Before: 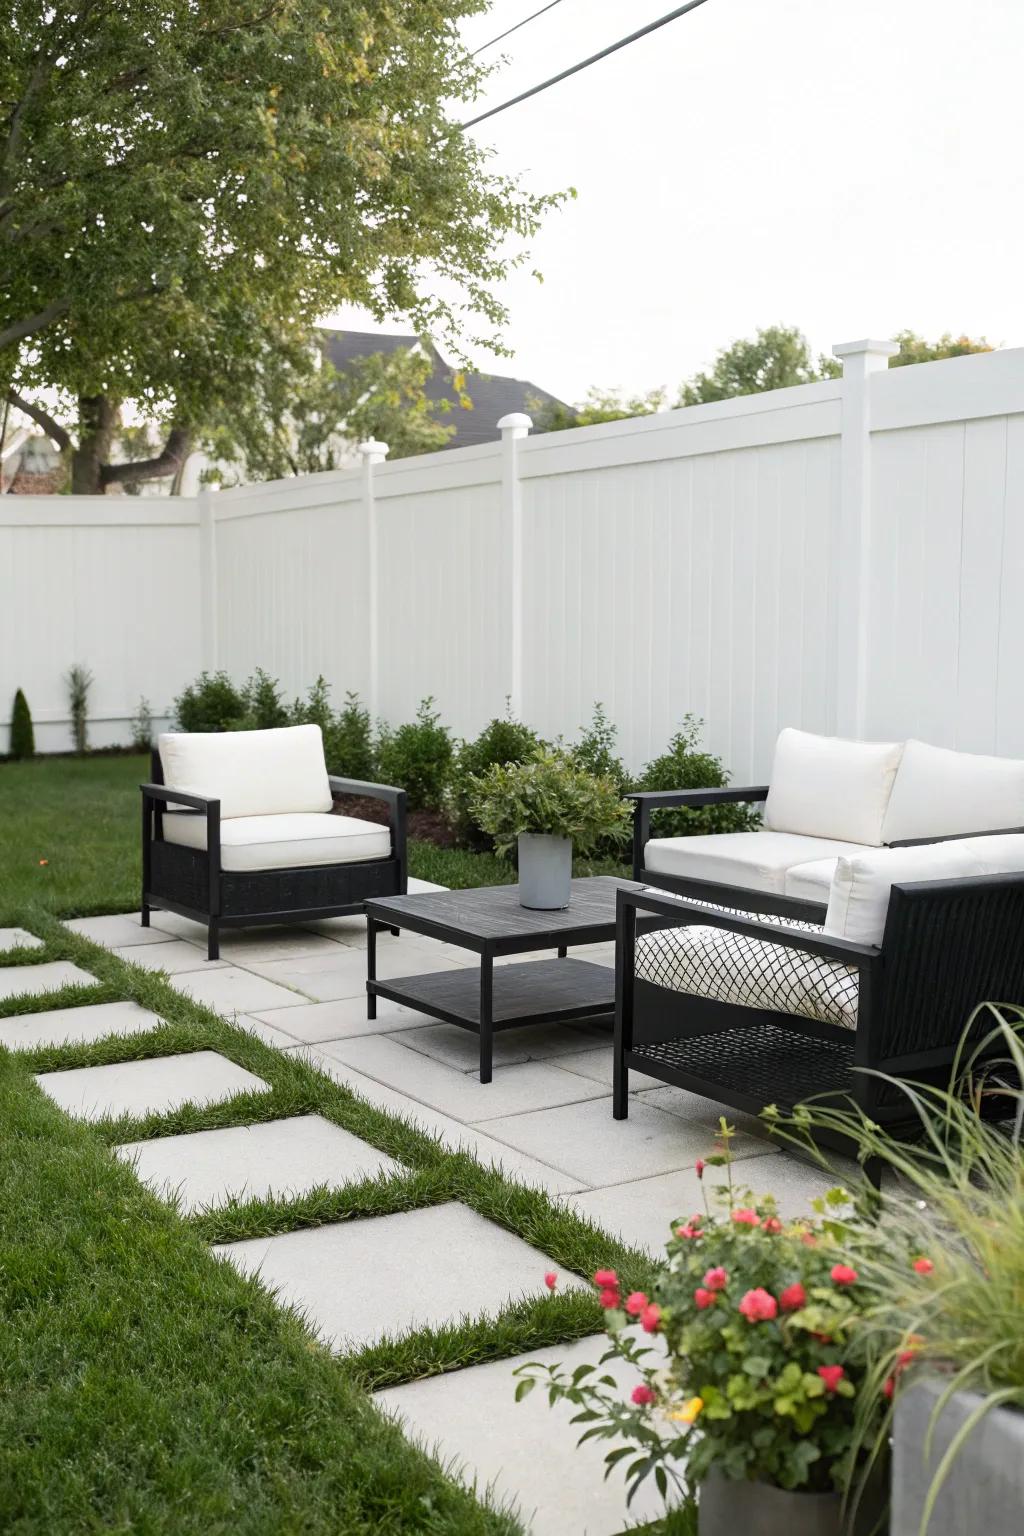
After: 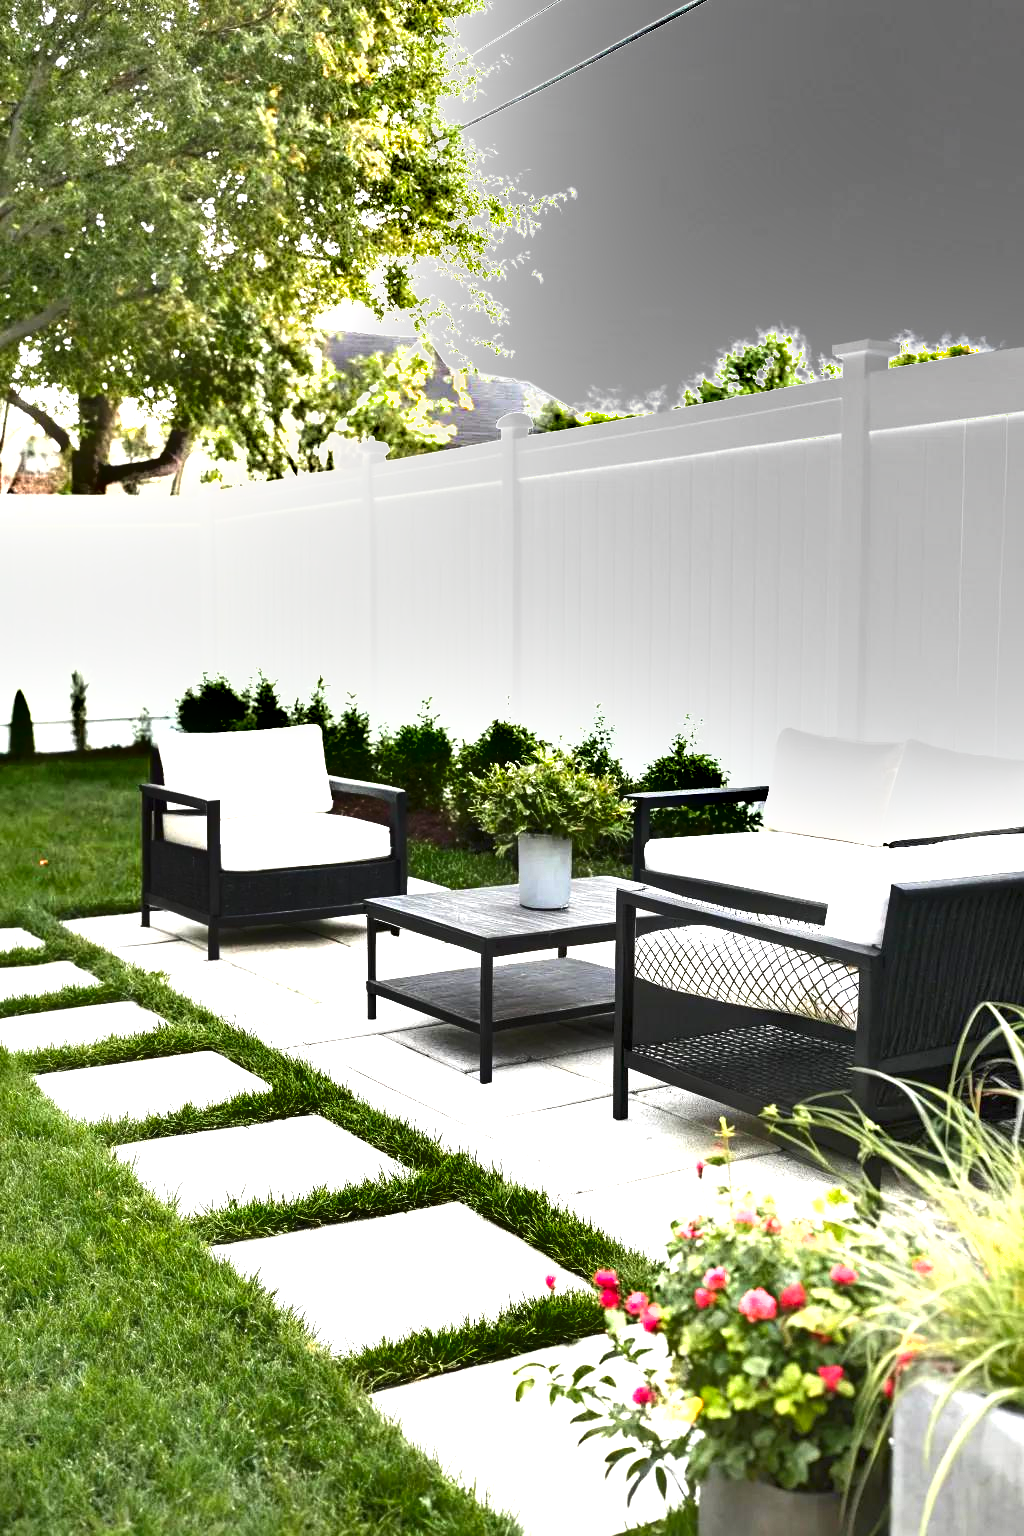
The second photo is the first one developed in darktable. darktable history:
exposure: black level correction 0, exposure 1.669 EV, compensate highlight preservation false
shadows and highlights: radius 136.25, soften with gaussian
